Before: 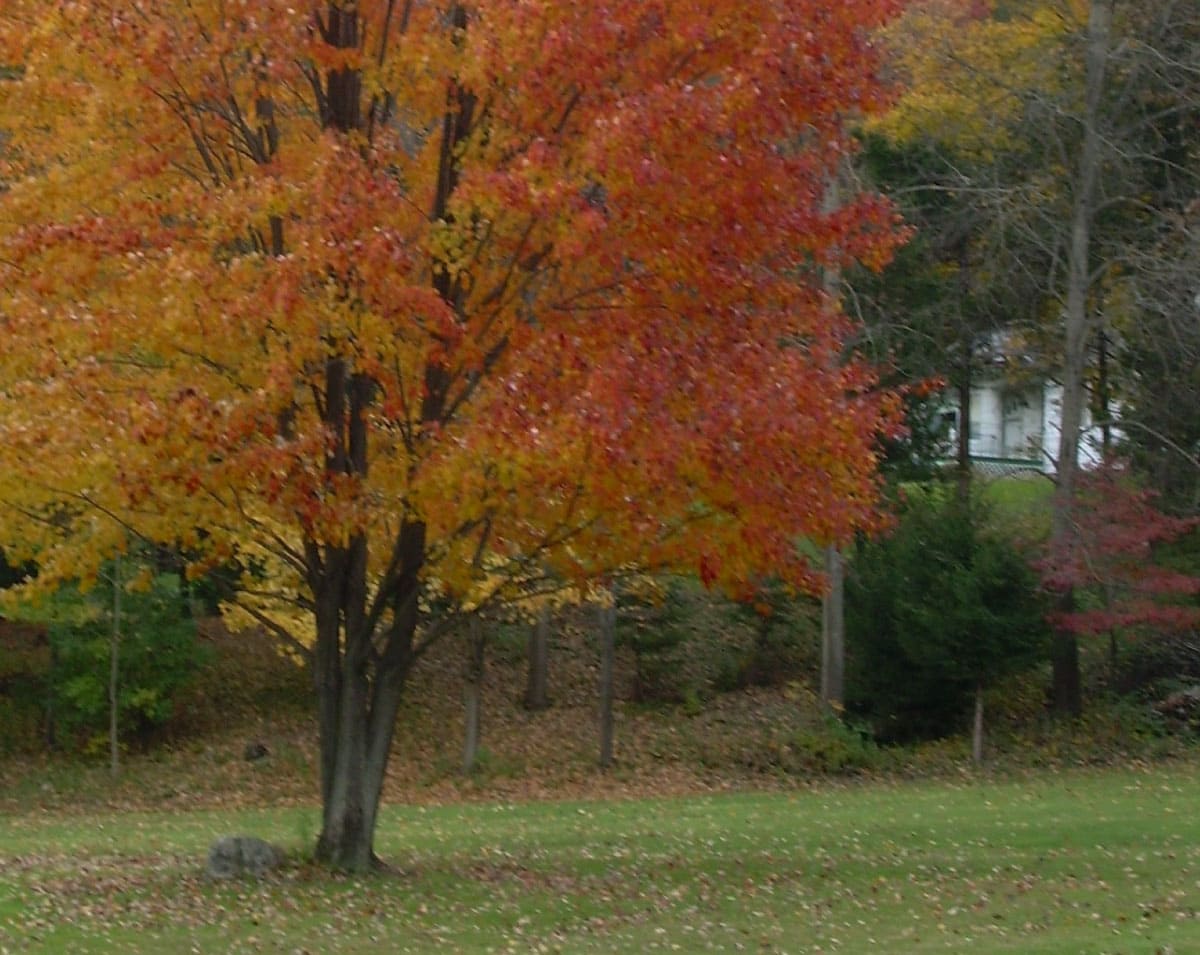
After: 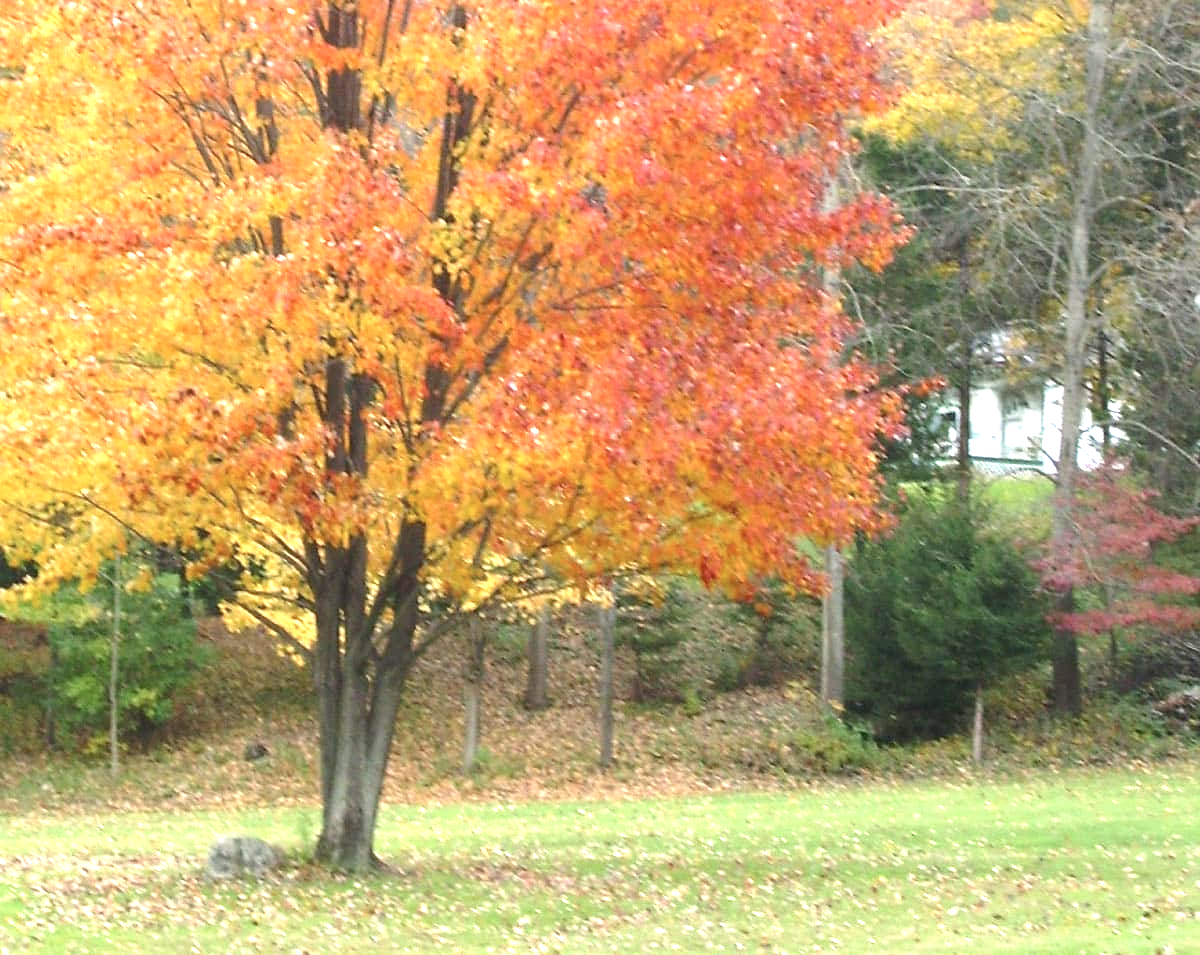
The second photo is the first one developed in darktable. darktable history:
exposure: exposure 2.281 EV, compensate exposure bias true, compensate highlight preservation false
contrast brightness saturation: saturation -0.156
